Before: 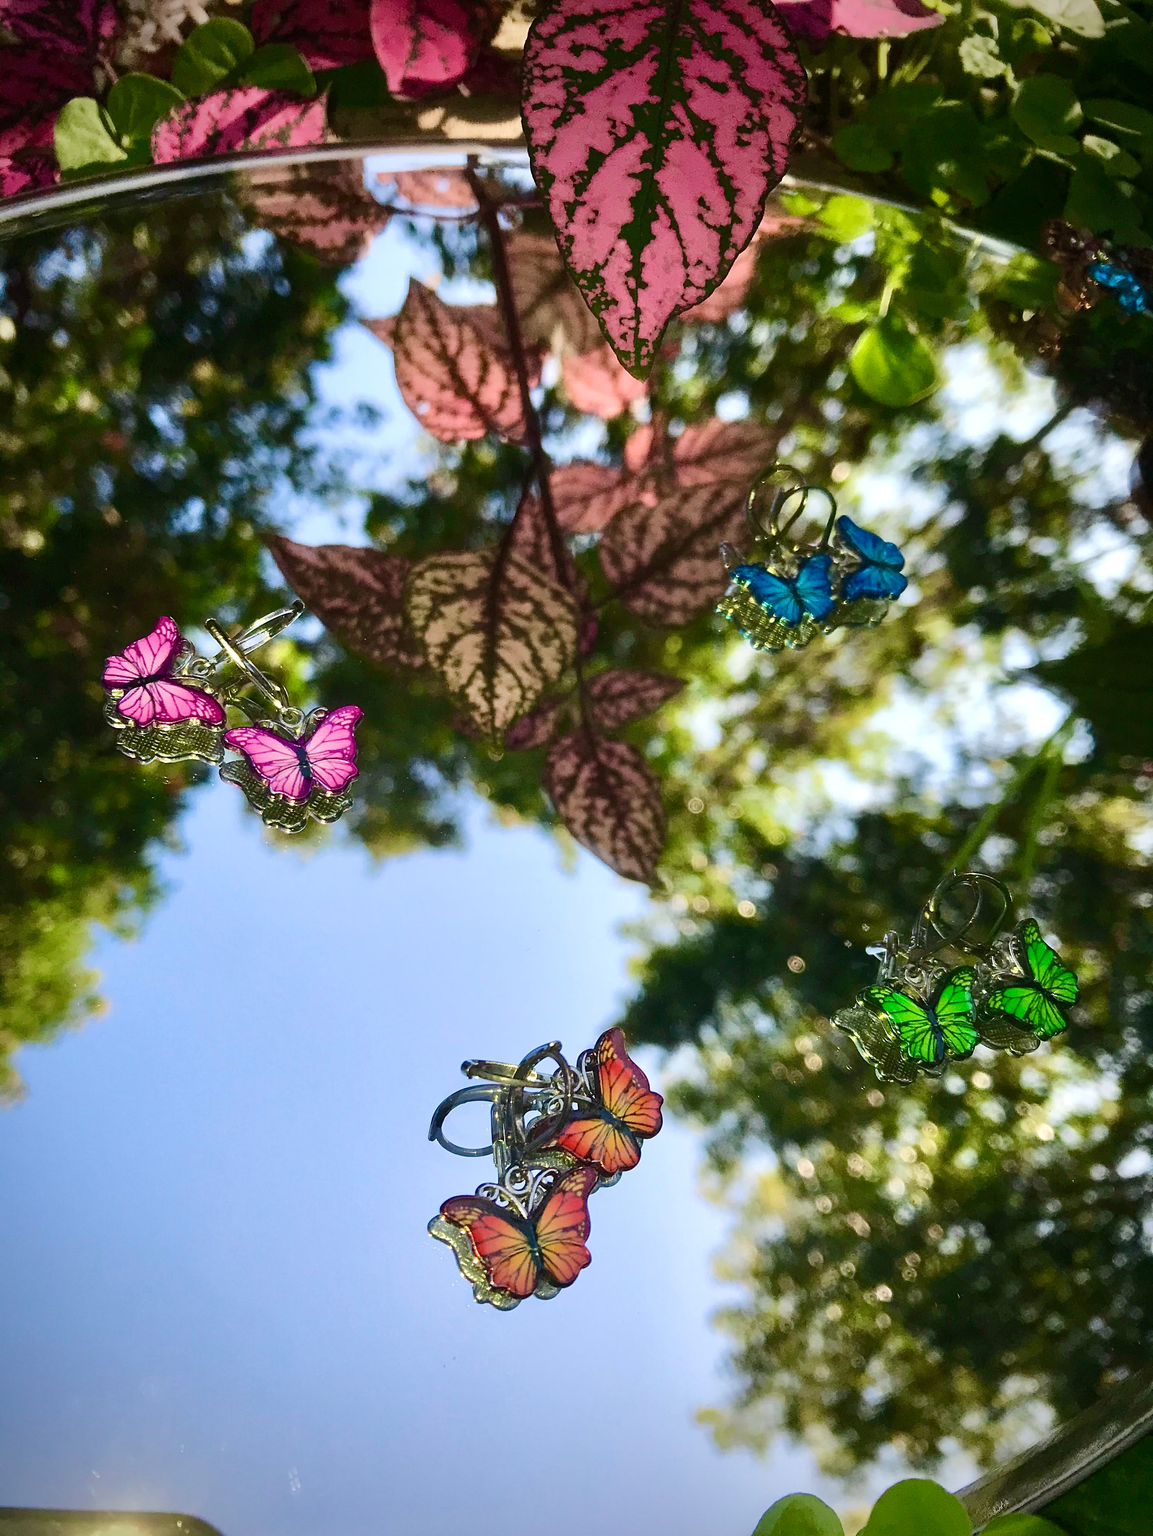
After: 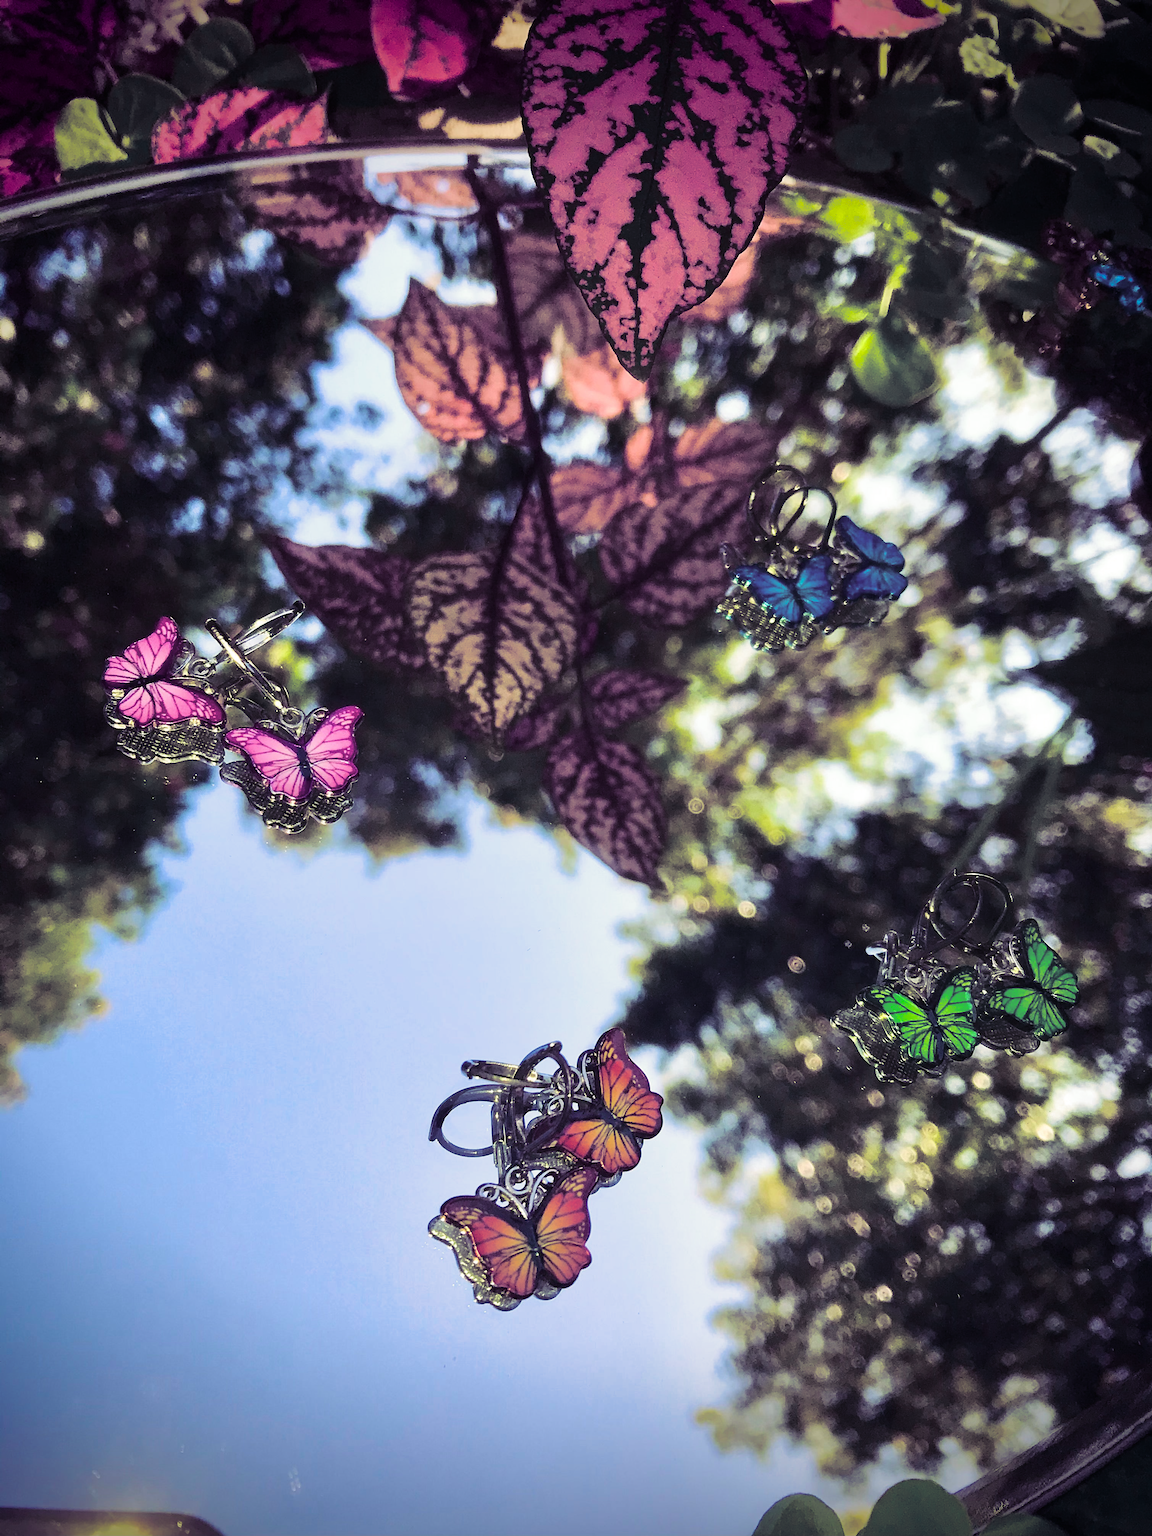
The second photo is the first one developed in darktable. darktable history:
vignetting: fall-off start 88.53%, fall-off radius 44.2%, saturation 0.376, width/height ratio 1.161
split-toning: shadows › hue 255.6°, shadows › saturation 0.66, highlights › hue 43.2°, highlights › saturation 0.68, balance -50.1
